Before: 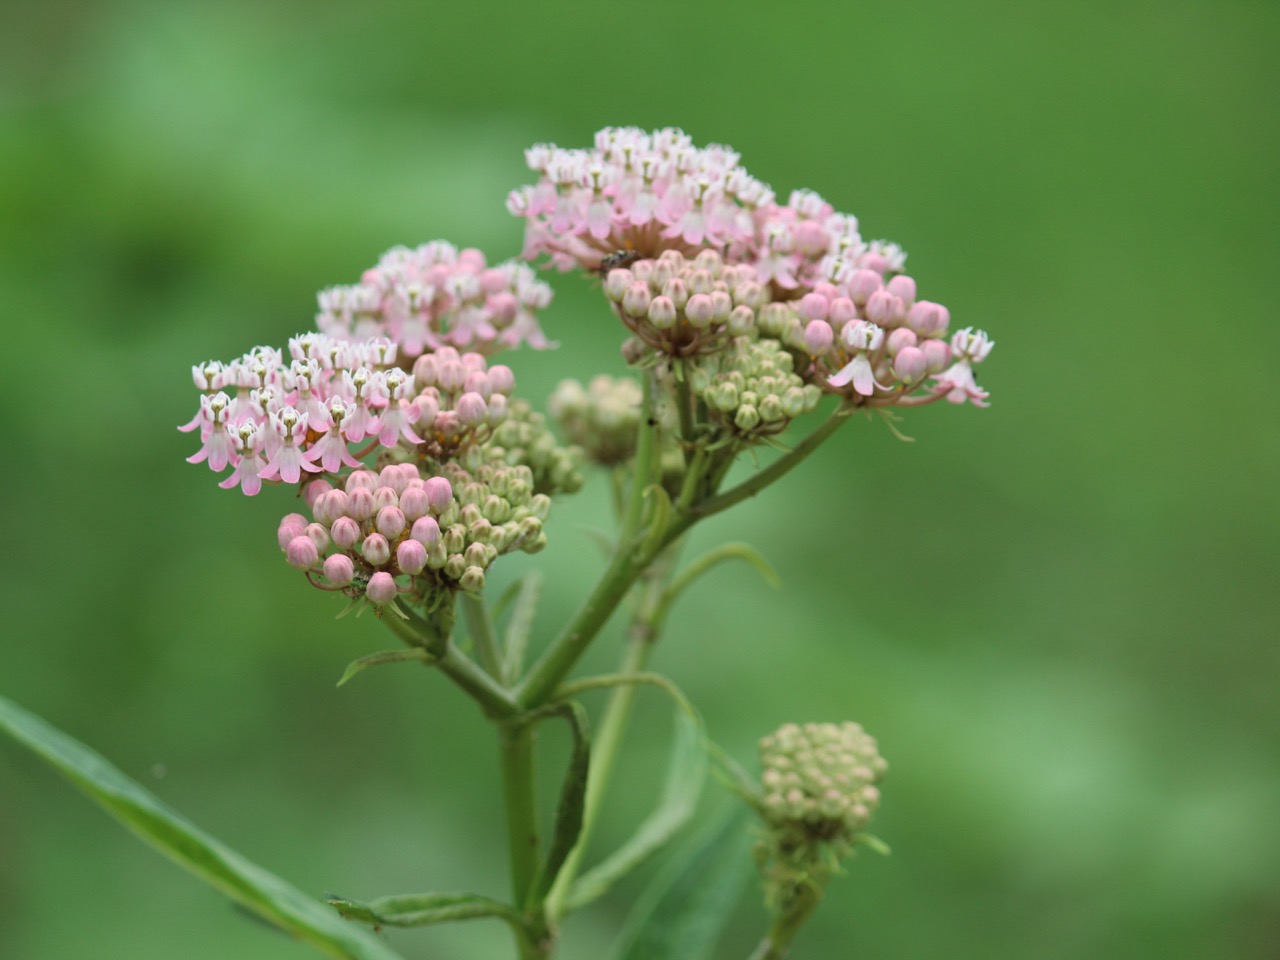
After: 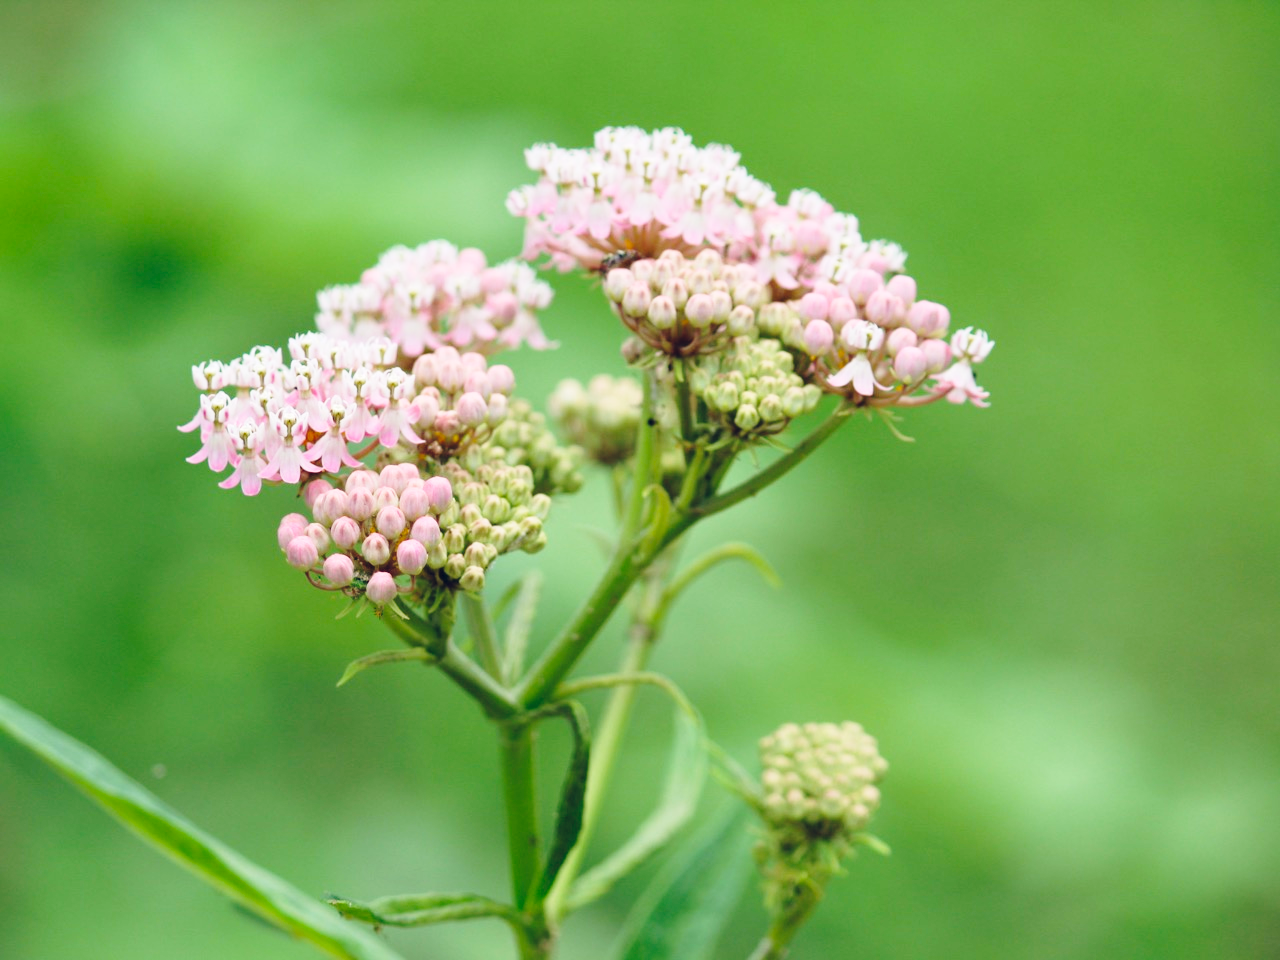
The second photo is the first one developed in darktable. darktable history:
base curve: curves: ch0 [(0, 0) (0.028, 0.03) (0.121, 0.232) (0.46, 0.748) (0.859, 0.968) (1, 1)], preserve colors none
color balance rgb: shadows lift › hue 87.51°, highlights gain › chroma 0.68%, highlights gain › hue 55.1°, global offset › chroma 0.13%, global offset › hue 253.66°, linear chroma grading › global chroma 0.5%, perceptual saturation grading › global saturation 16.38%
